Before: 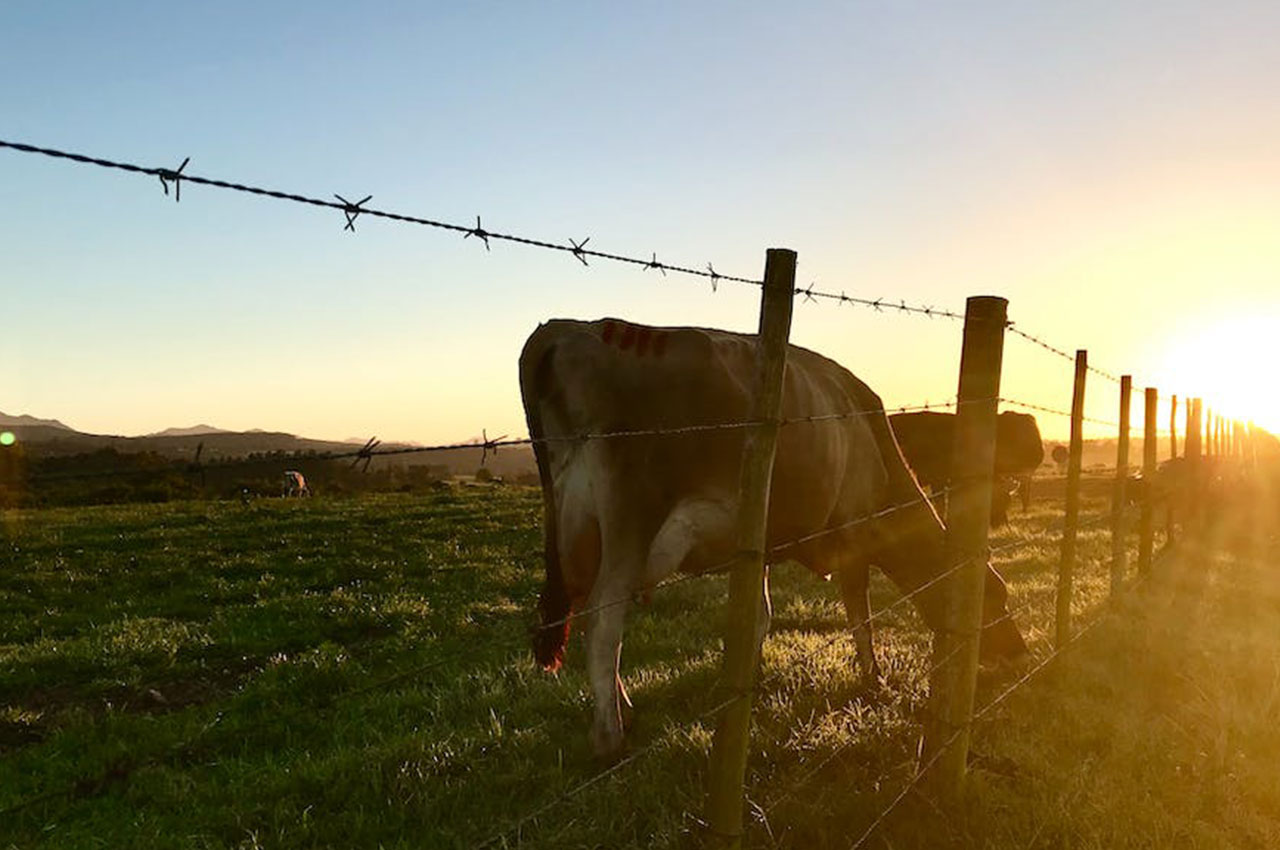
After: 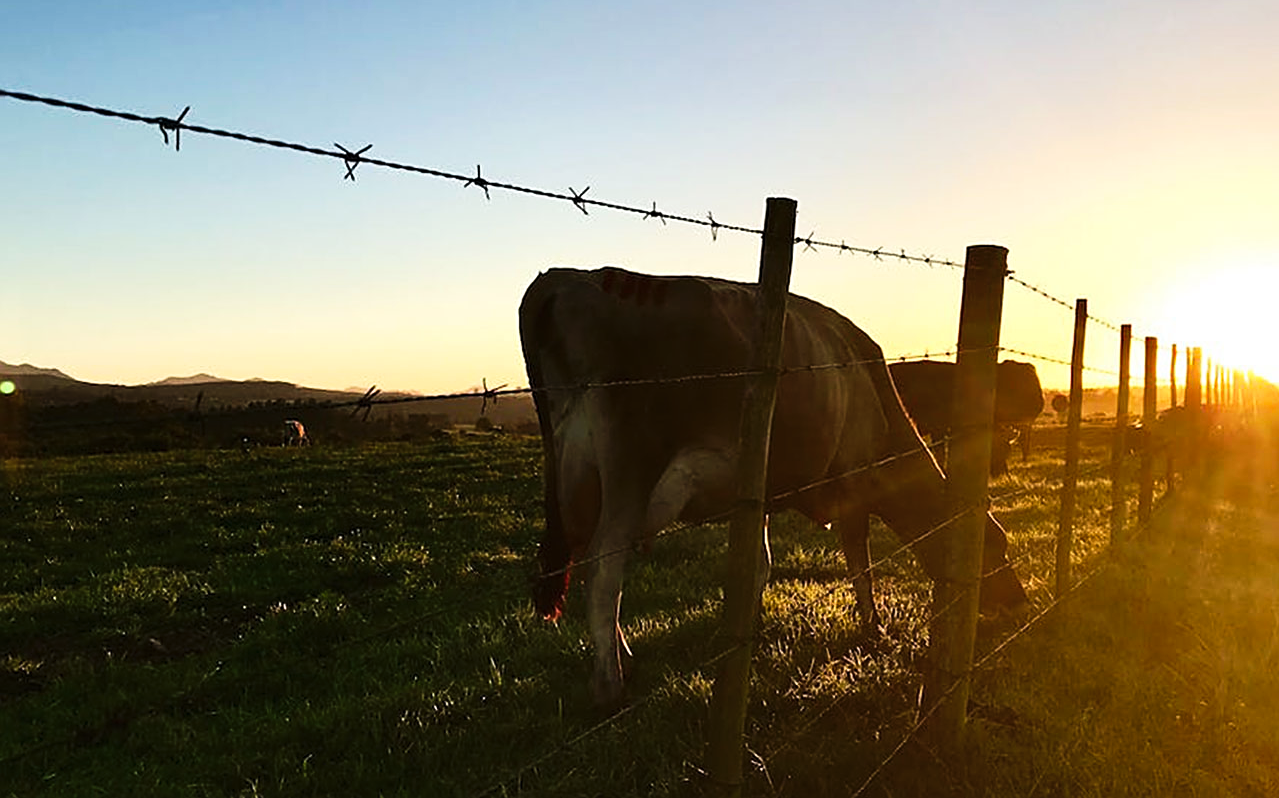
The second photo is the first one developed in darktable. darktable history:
tone curve: curves: ch0 [(0, 0) (0.003, 0.004) (0.011, 0.009) (0.025, 0.017) (0.044, 0.029) (0.069, 0.04) (0.1, 0.051) (0.136, 0.07) (0.177, 0.095) (0.224, 0.131) (0.277, 0.179) (0.335, 0.237) (0.399, 0.302) (0.468, 0.386) (0.543, 0.471) (0.623, 0.576) (0.709, 0.699) (0.801, 0.817) (0.898, 0.917) (1, 1)], preserve colors none
crop and rotate: top 6.103%
sharpen: on, module defaults
